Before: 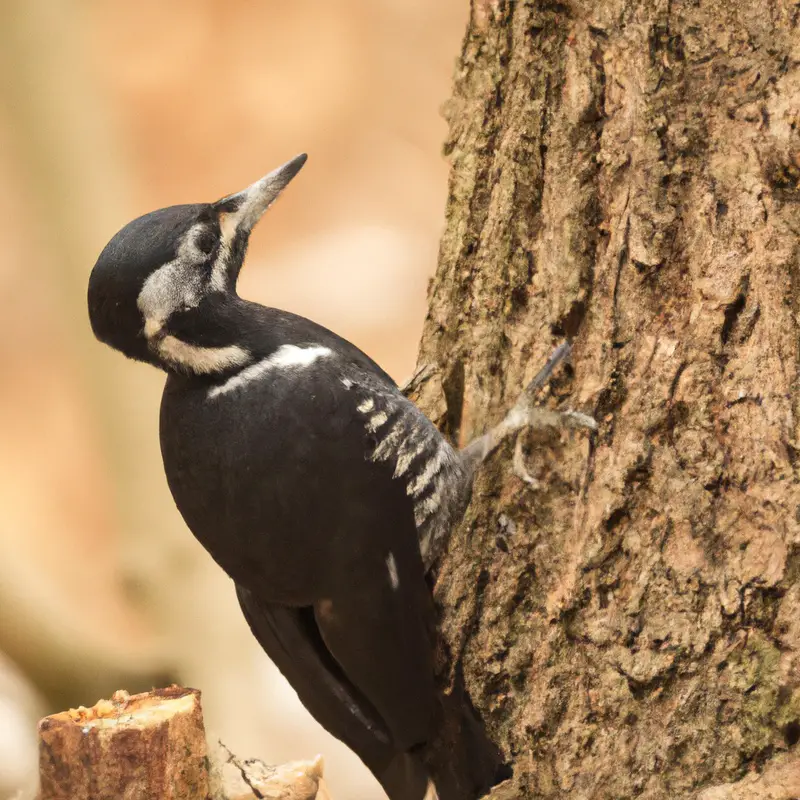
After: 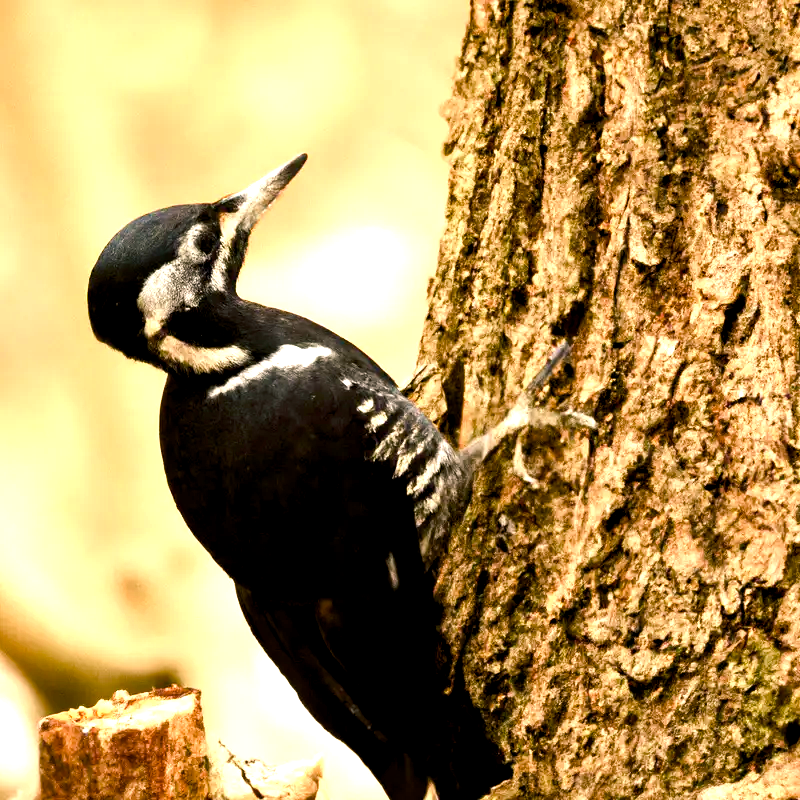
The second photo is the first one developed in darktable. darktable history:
color balance: lift [0.991, 1, 1, 1], gamma [0.996, 1, 1, 1], input saturation 98.52%, contrast 20.34%, output saturation 103.72%
color balance rgb: shadows lift › chroma 2.79%, shadows lift › hue 190.66°, power › hue 171.85°, highlights gain › chroma 2.16%, highlights gain › hue 75.26°, global offset › luminance -0.51%, perceptual saturation grading › highlights -33.8%, perceptual saturation grading › mid-tones 14.98%, perceptual saturation grading › shadows 48.43%, perceptual brilliance grading › highlights 15.68%, perceptual brilliance grading › mid-tones 6.62%, perceptual brilliance grading › shadows -14.98%, global vibrance 11.32%, contrast 5.05%
contrast brightness saturation: contrast 0.1, brightness 0.03, saturation 0.09
